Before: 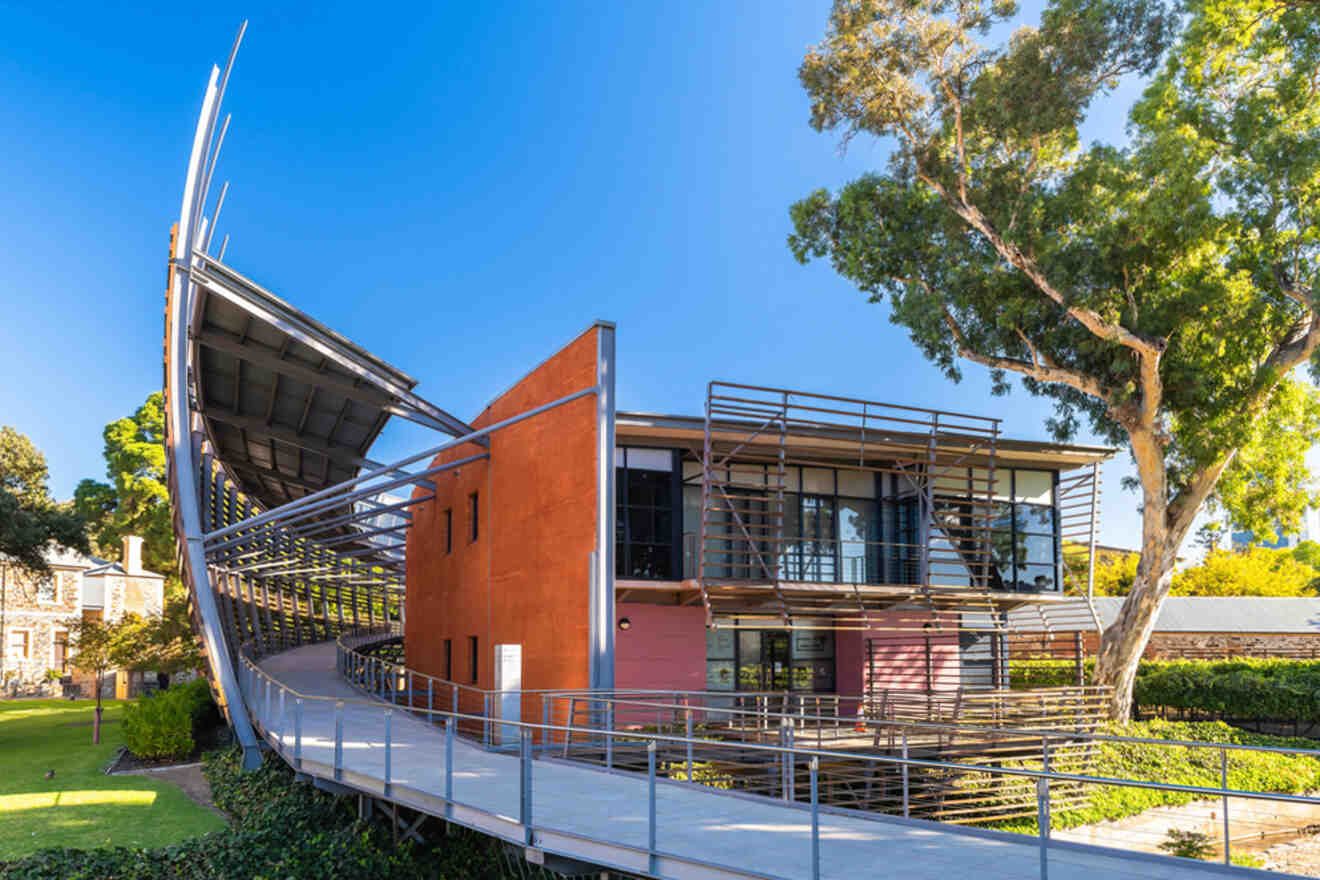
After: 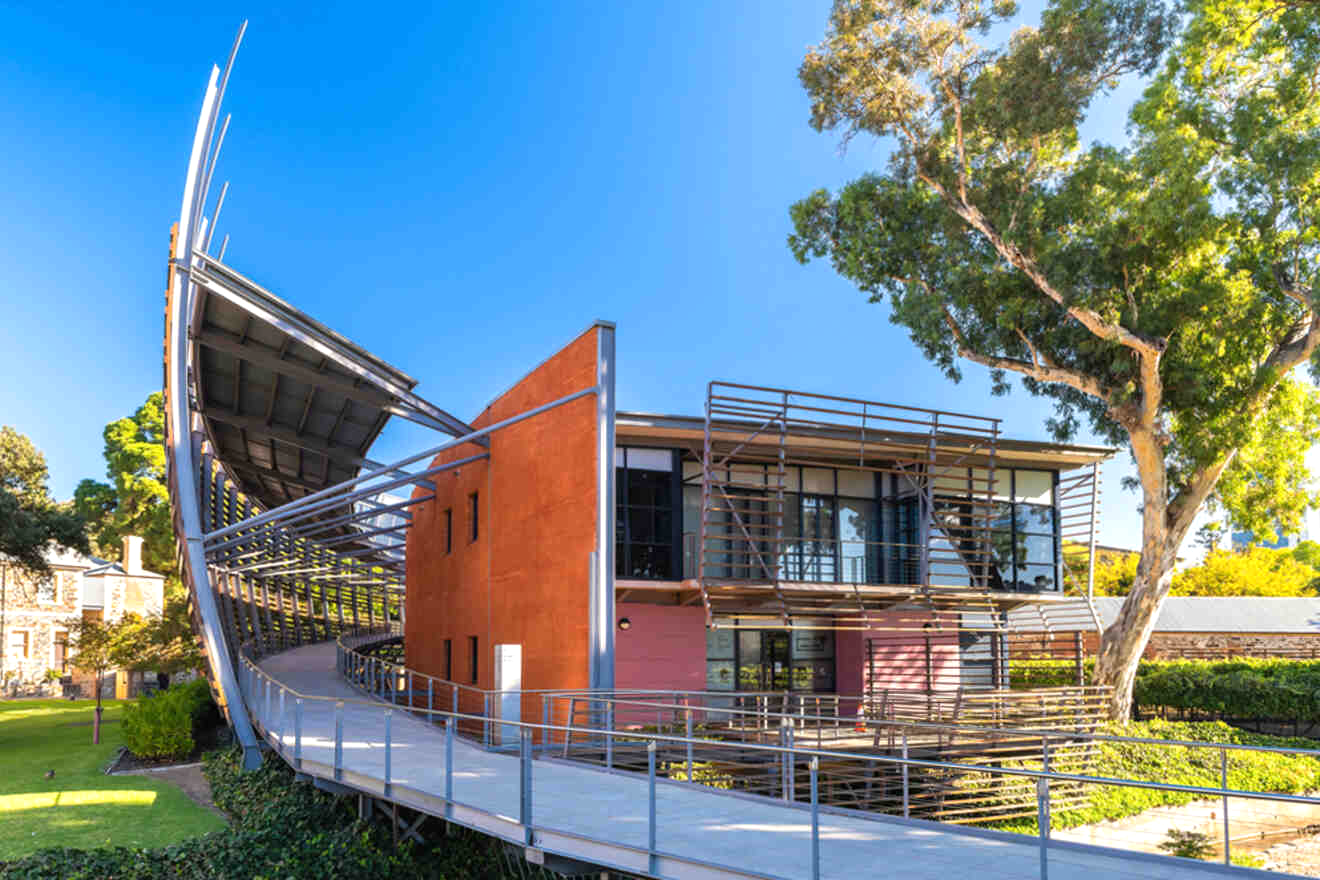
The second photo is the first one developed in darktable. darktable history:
exposure: exposure 0.203 EV, compensate exposure bias true, compensate highlight preservation false
